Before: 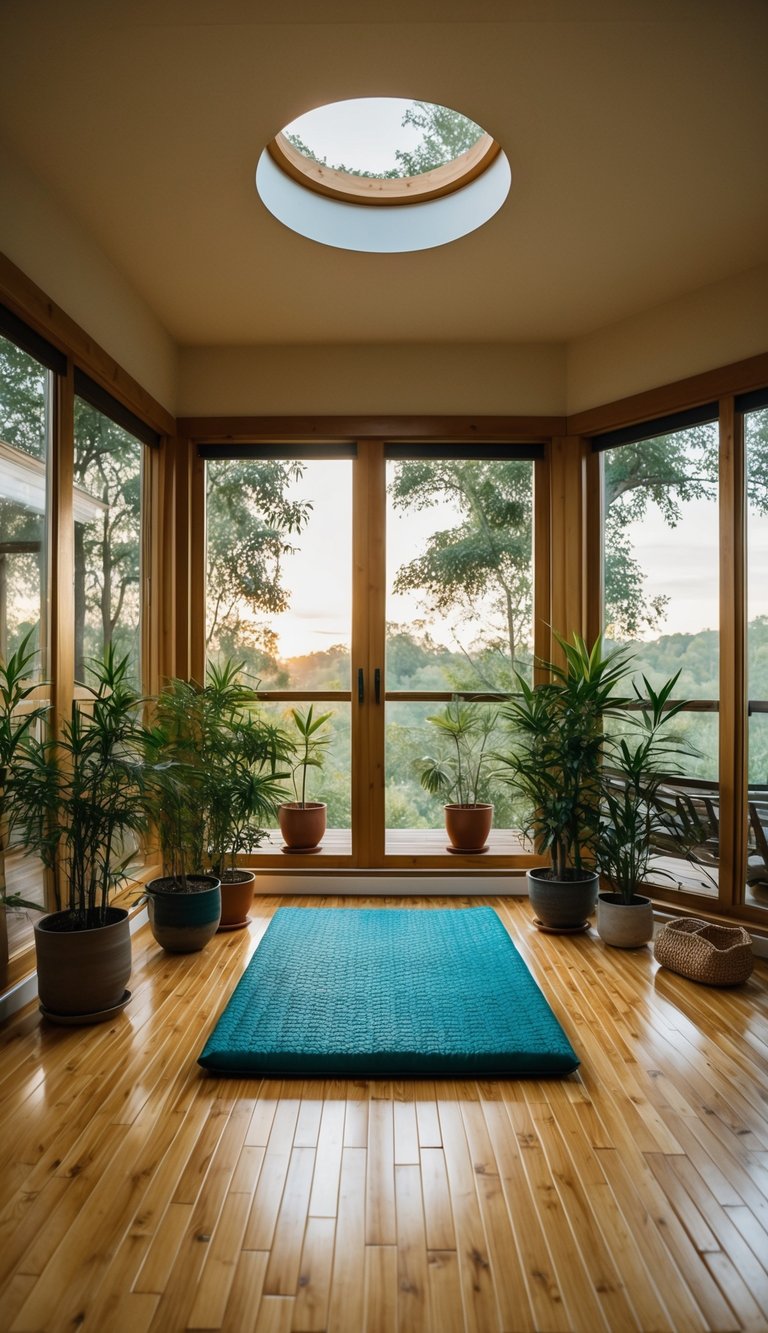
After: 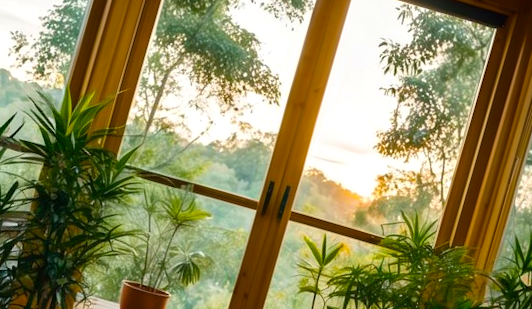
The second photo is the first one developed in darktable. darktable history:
color calibration: illuminant same as pipeline (D50), adaptation none (bypass)
color balance rgb: linear chroma grading › global chroma 15%, perceptual saturation grading › global saturation 30%
crop and rotate: angle 16.12°, top 30.835%, bottom 35.653%
exposure: exposure 0.2 EV, compensate highlight preservation false
